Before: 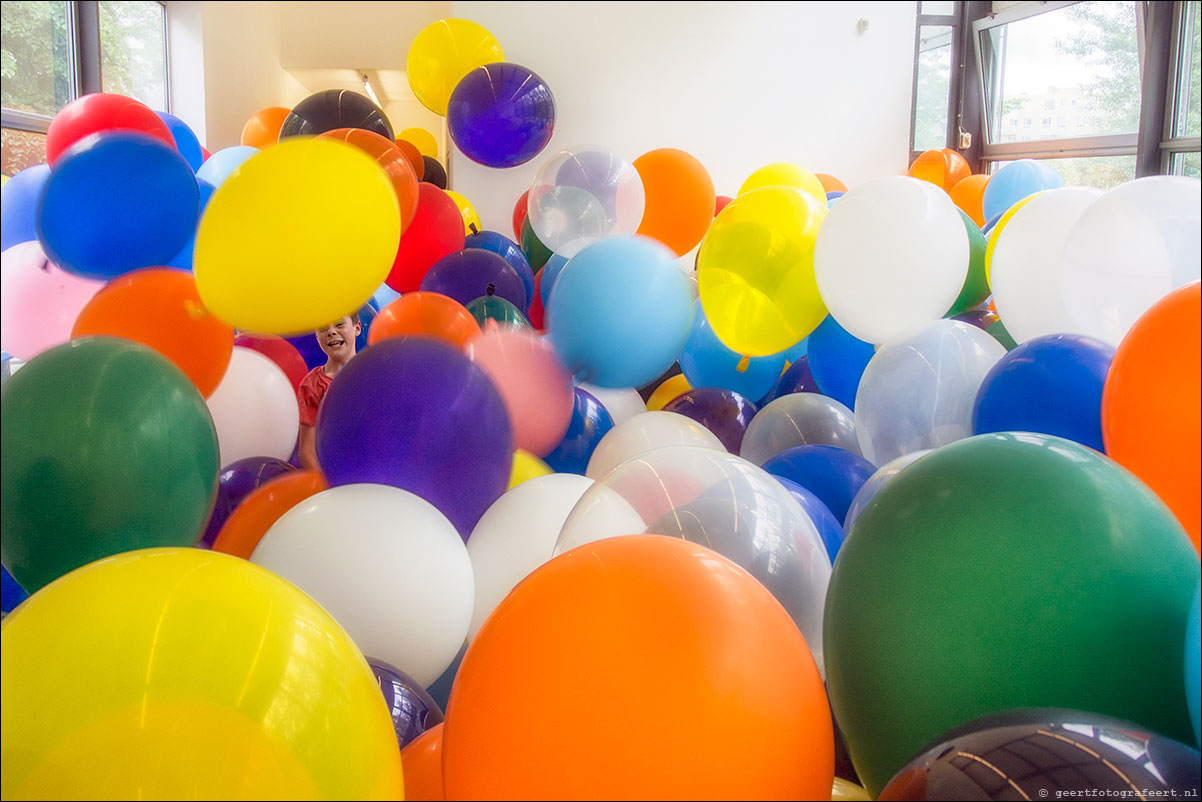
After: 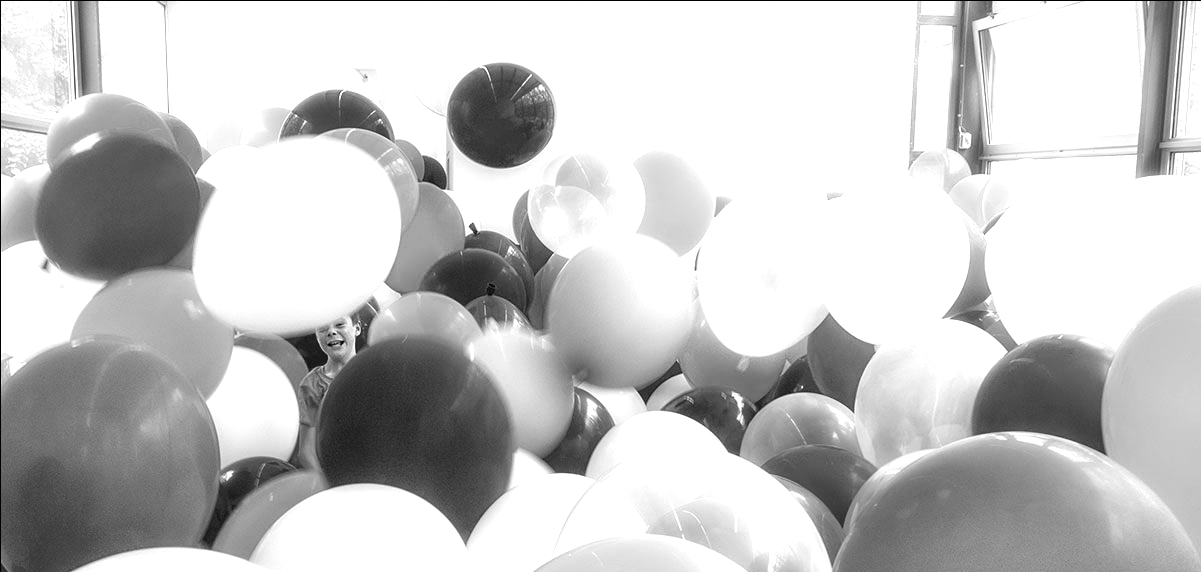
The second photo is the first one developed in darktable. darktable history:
color balance rgb: perceptual saturation grading › global saturation 25%, global vibrance 20%
crop: bottom 28.576%
levels: levels [0, 0.374, 0.749]
monochrome: a 32, b 64, size 2.3
